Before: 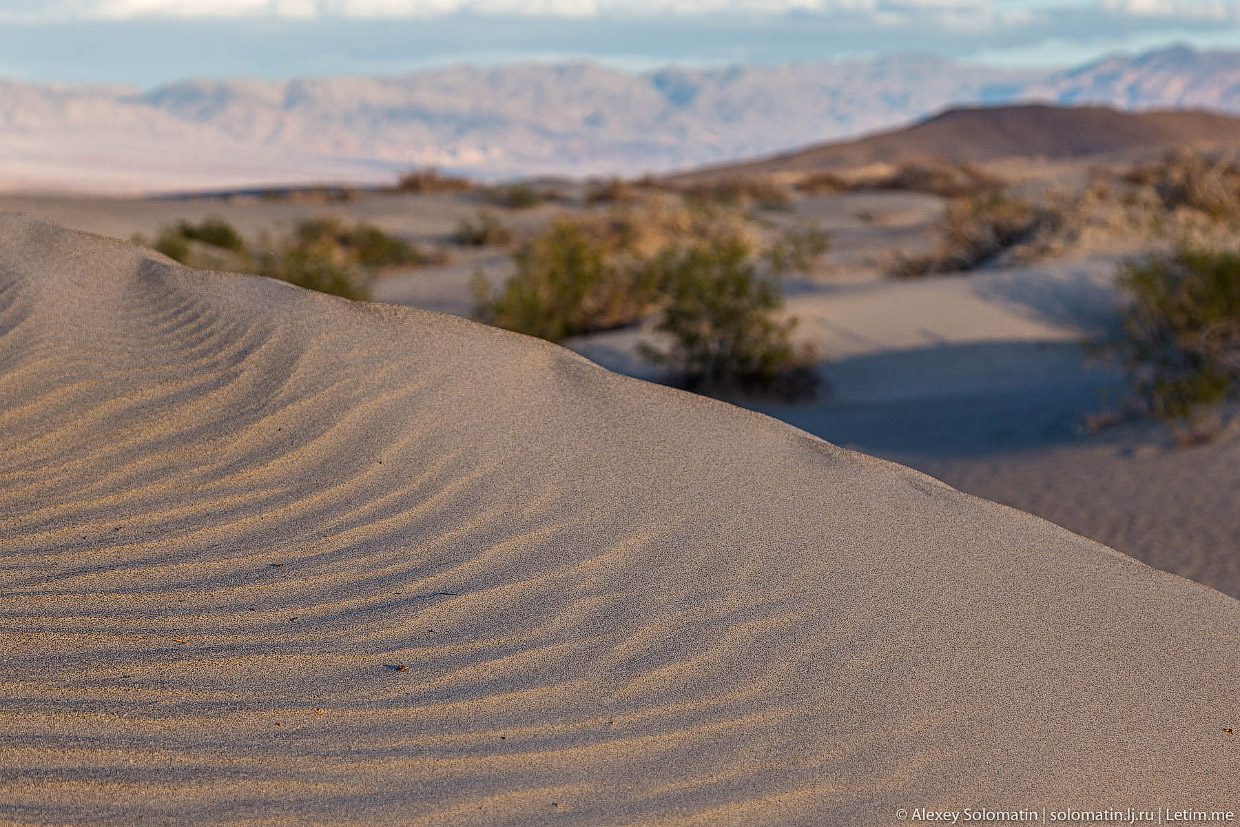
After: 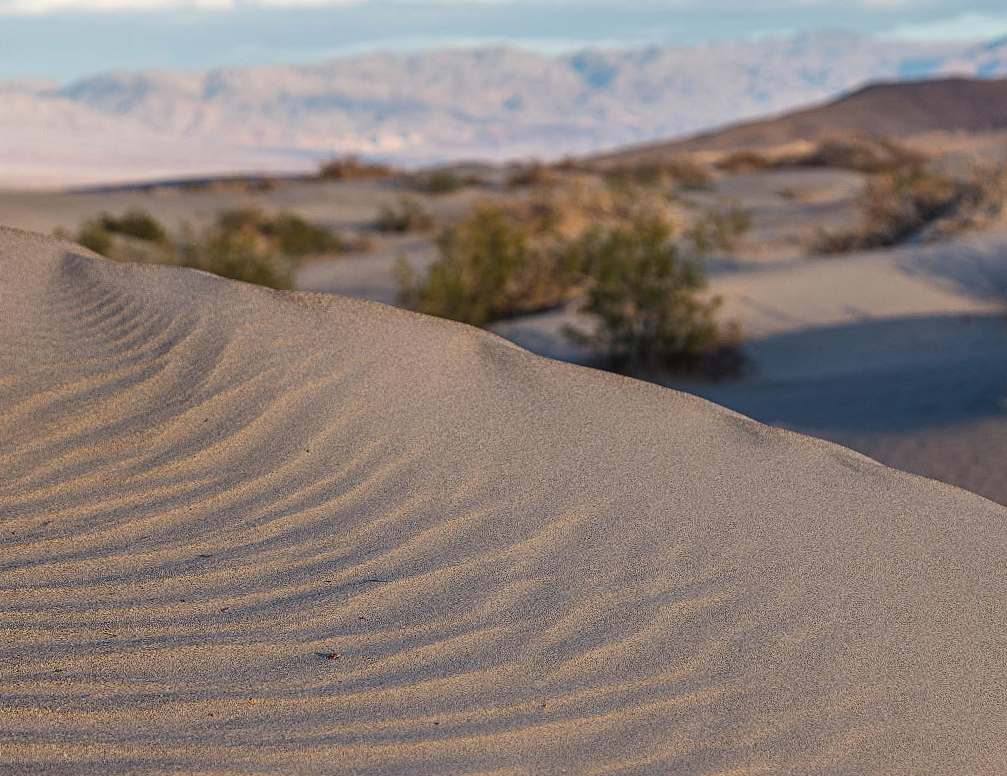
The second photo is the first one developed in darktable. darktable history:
exposure: black level correction -0.004, exposure 0.051 EV, compensate exposure bias true, compensate highlight preservation false
contrast brightness saturation: saturation -0.049
crop and rotate: angle 1.3°, left 4.547%, top 0.517%, right 11.434%, bottom 2.448%
